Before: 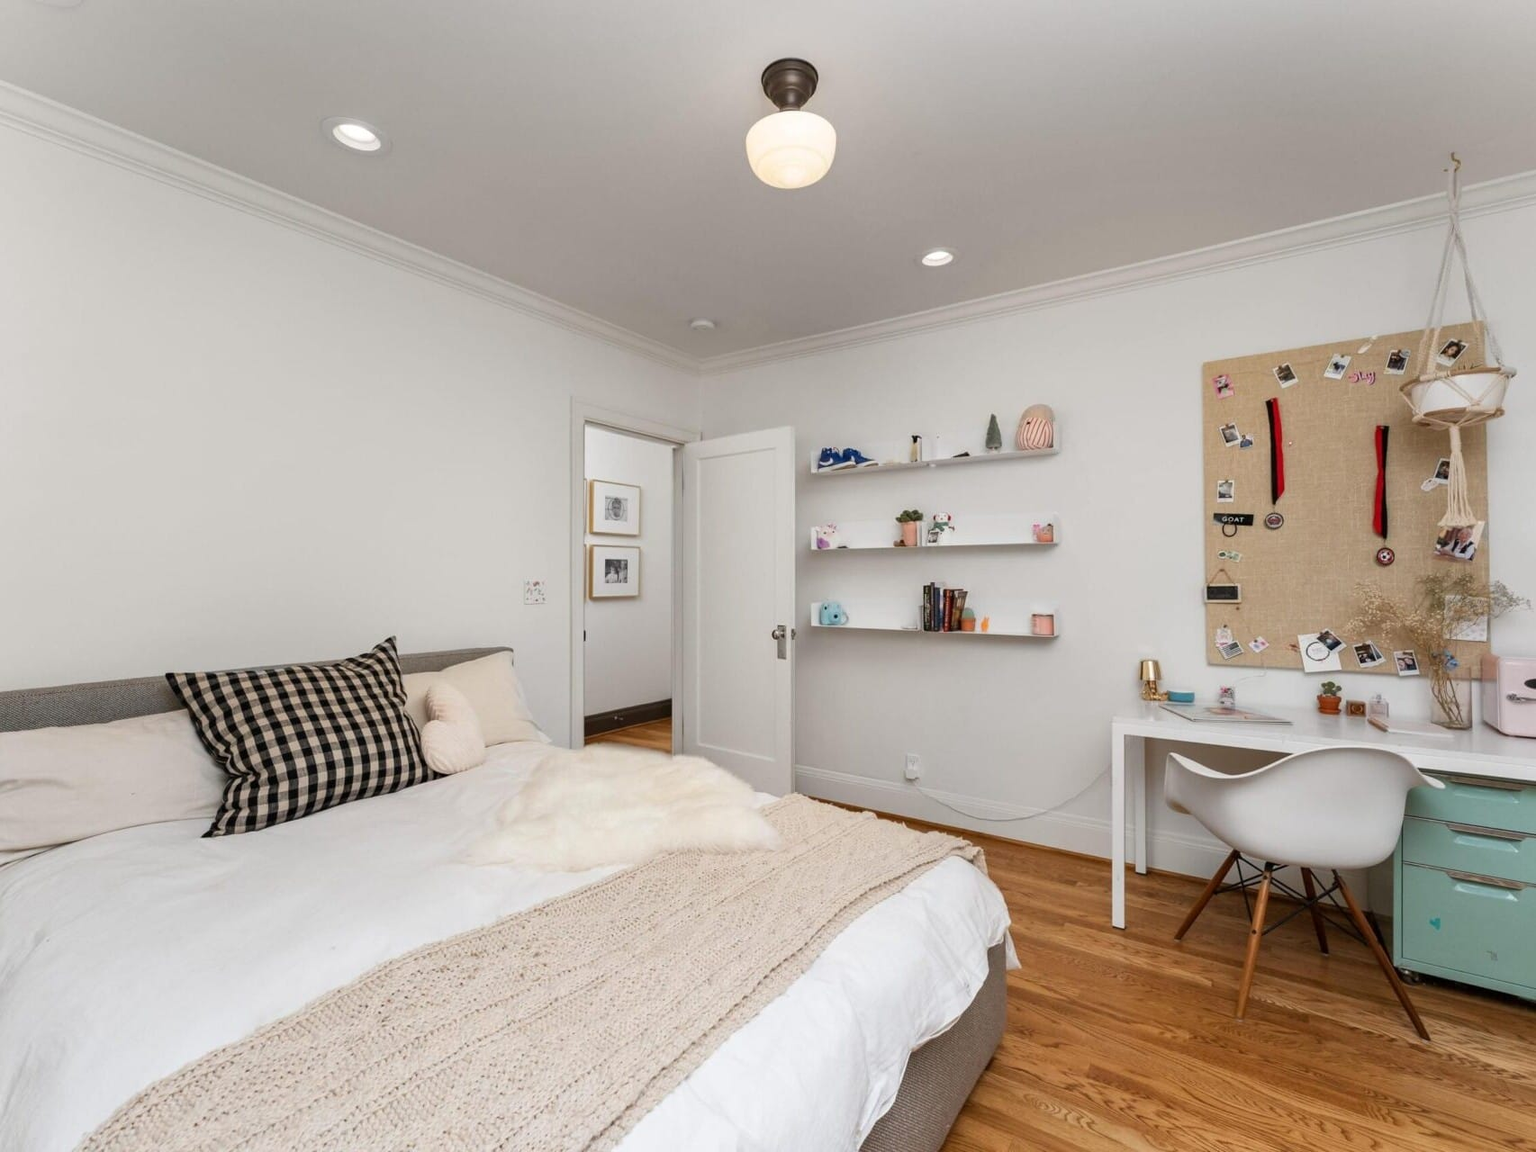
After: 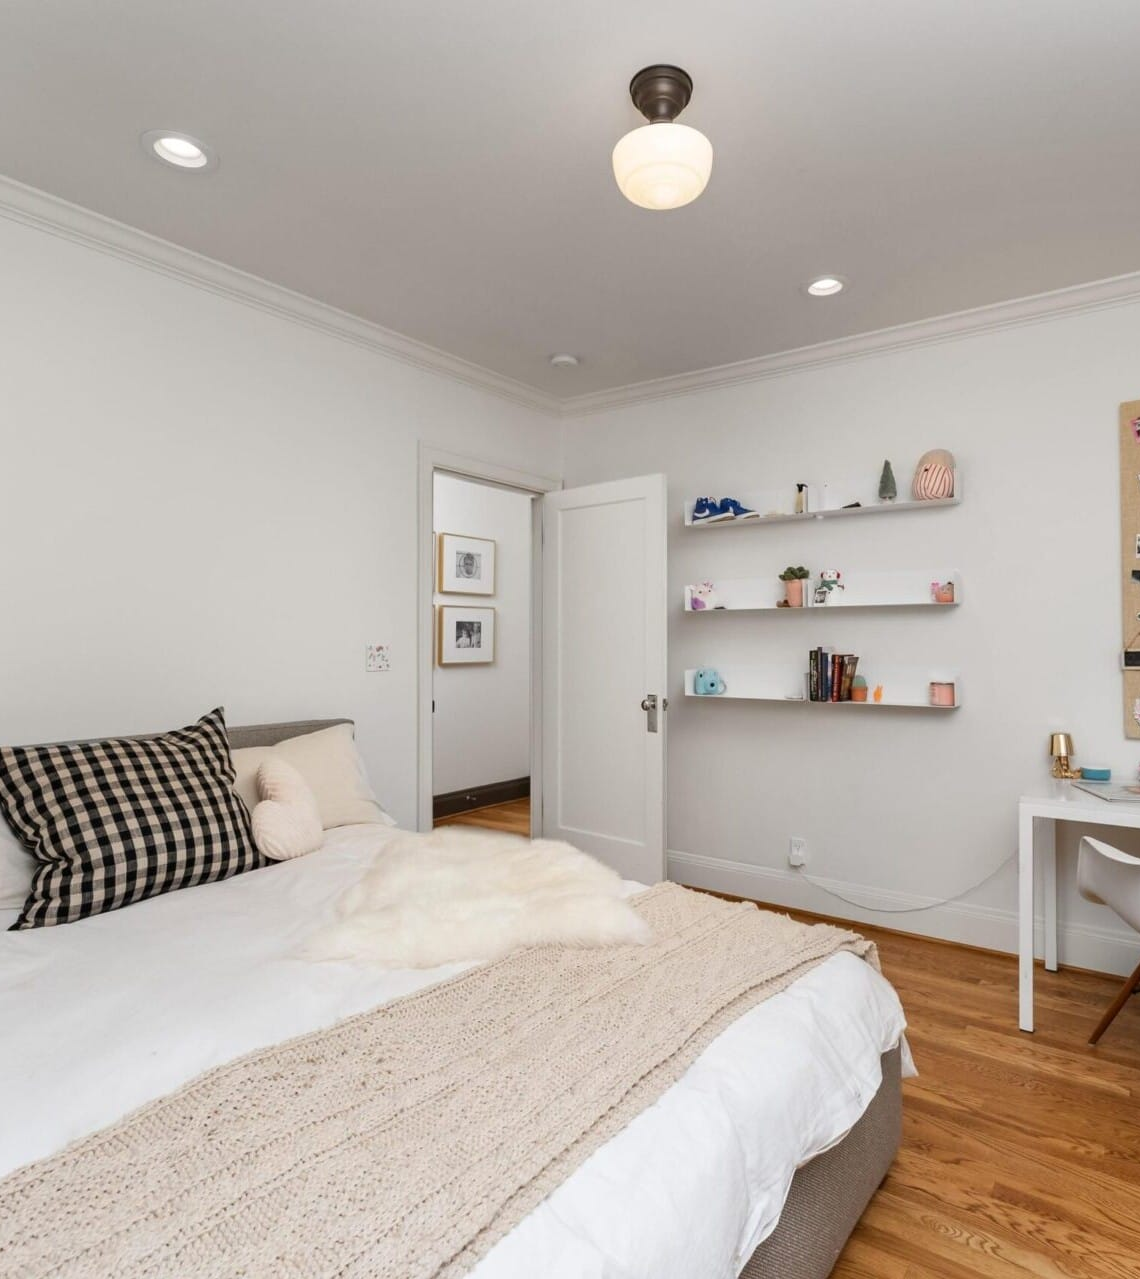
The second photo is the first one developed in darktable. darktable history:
color calibration: illuminant same as pipeline (D50), adaptation XYZ, x 0.346, y 0.358, temperature 5007.83 K, saturation algorithm version 1 (2020)
crop and rotate: left 12.753%, right 20.413%
